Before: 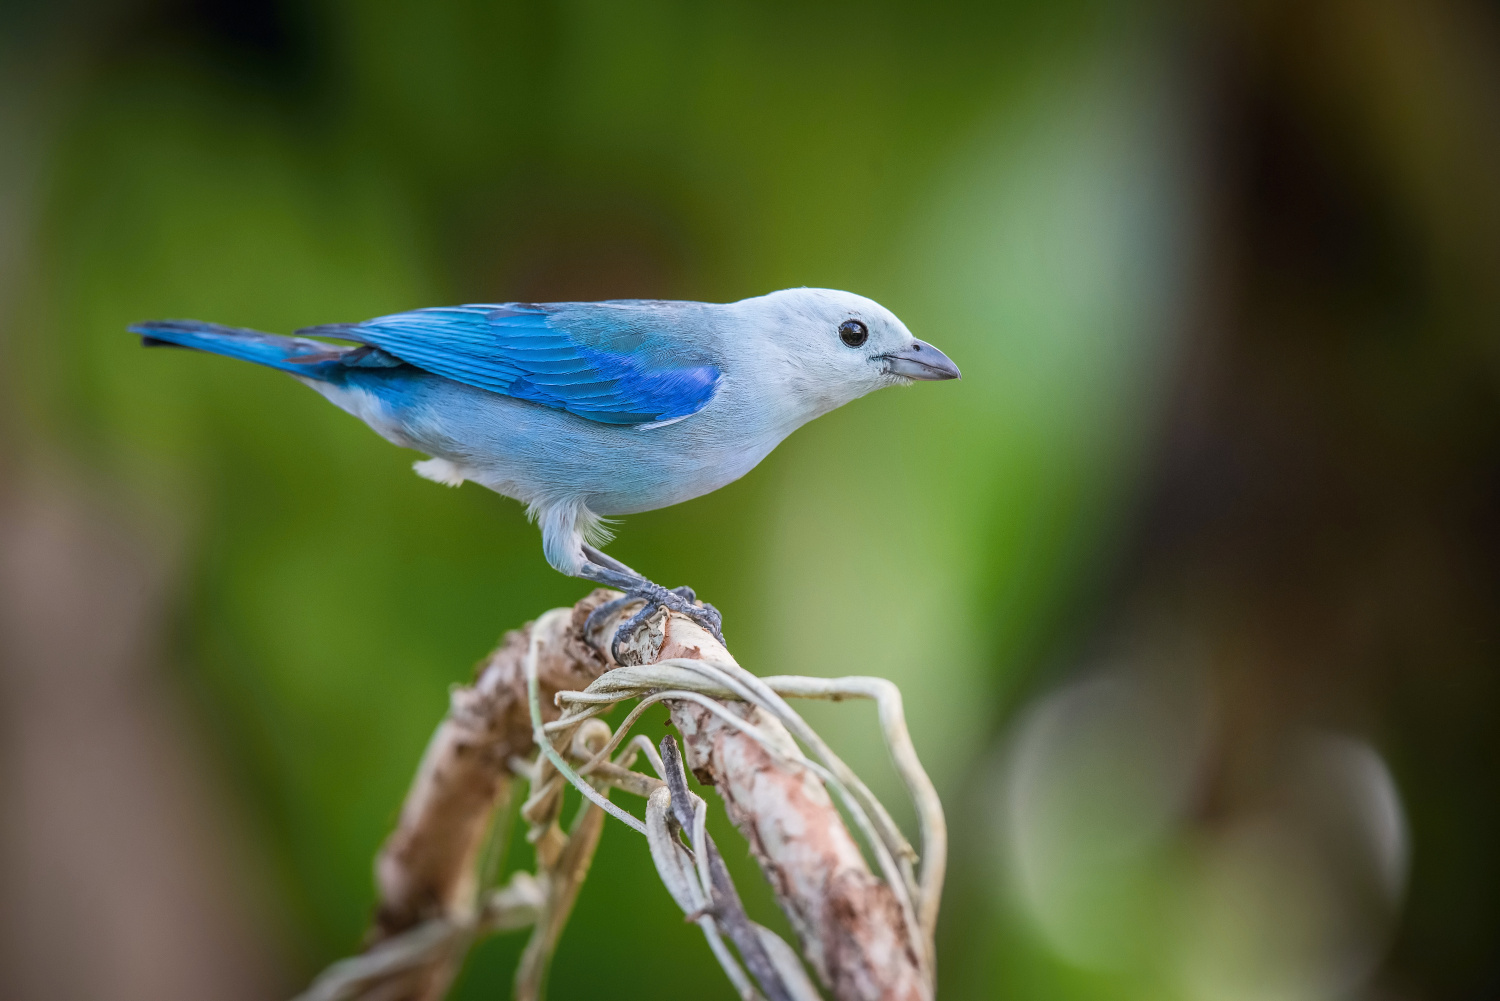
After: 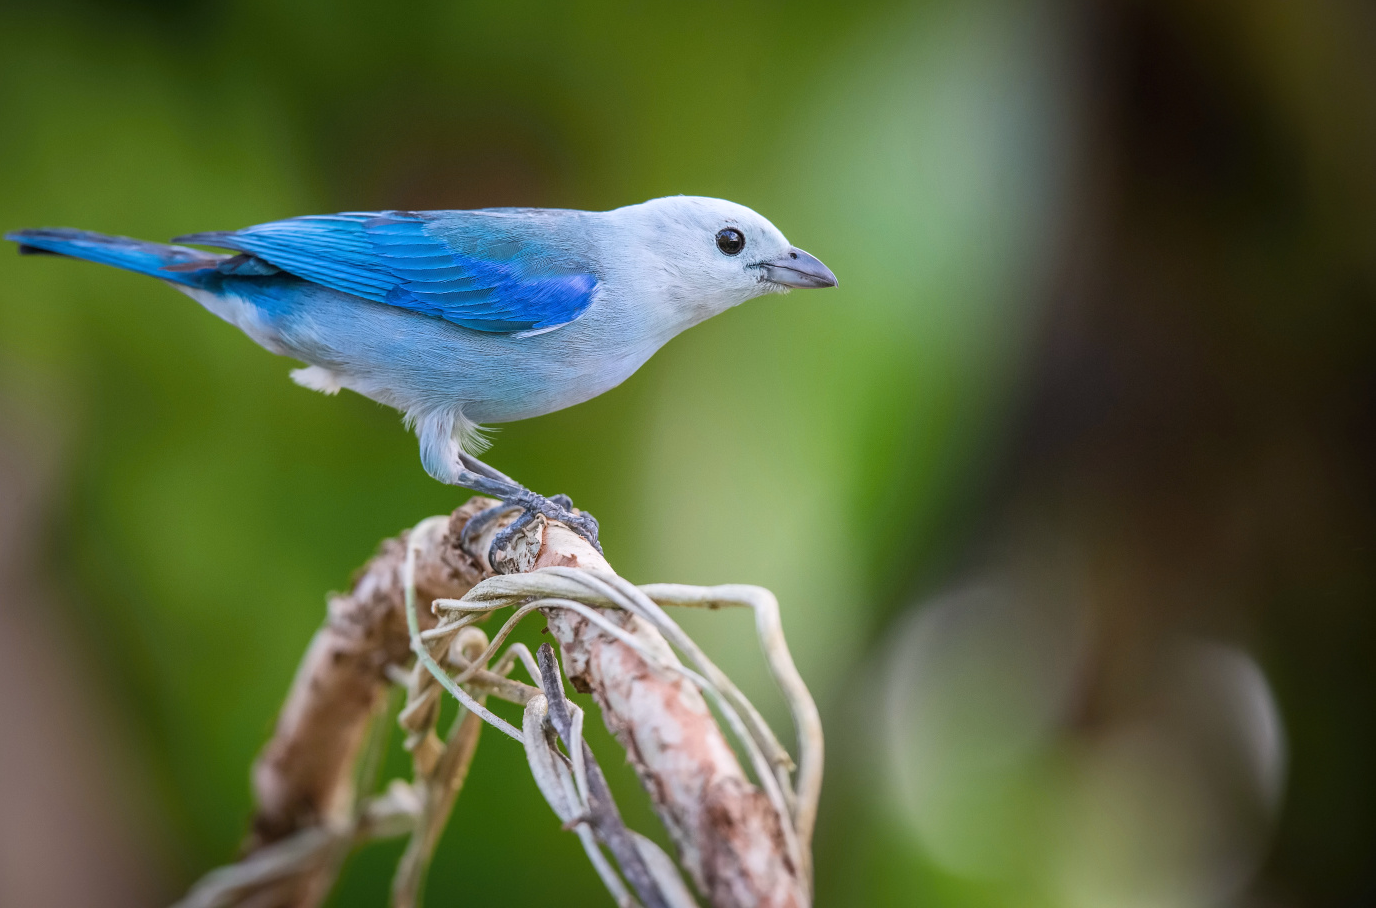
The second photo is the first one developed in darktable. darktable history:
crop and rotate: left 8.262%, top 9.226%
tone equalizer: on, module defaults
white balance: red 1.009, blue 1.027
